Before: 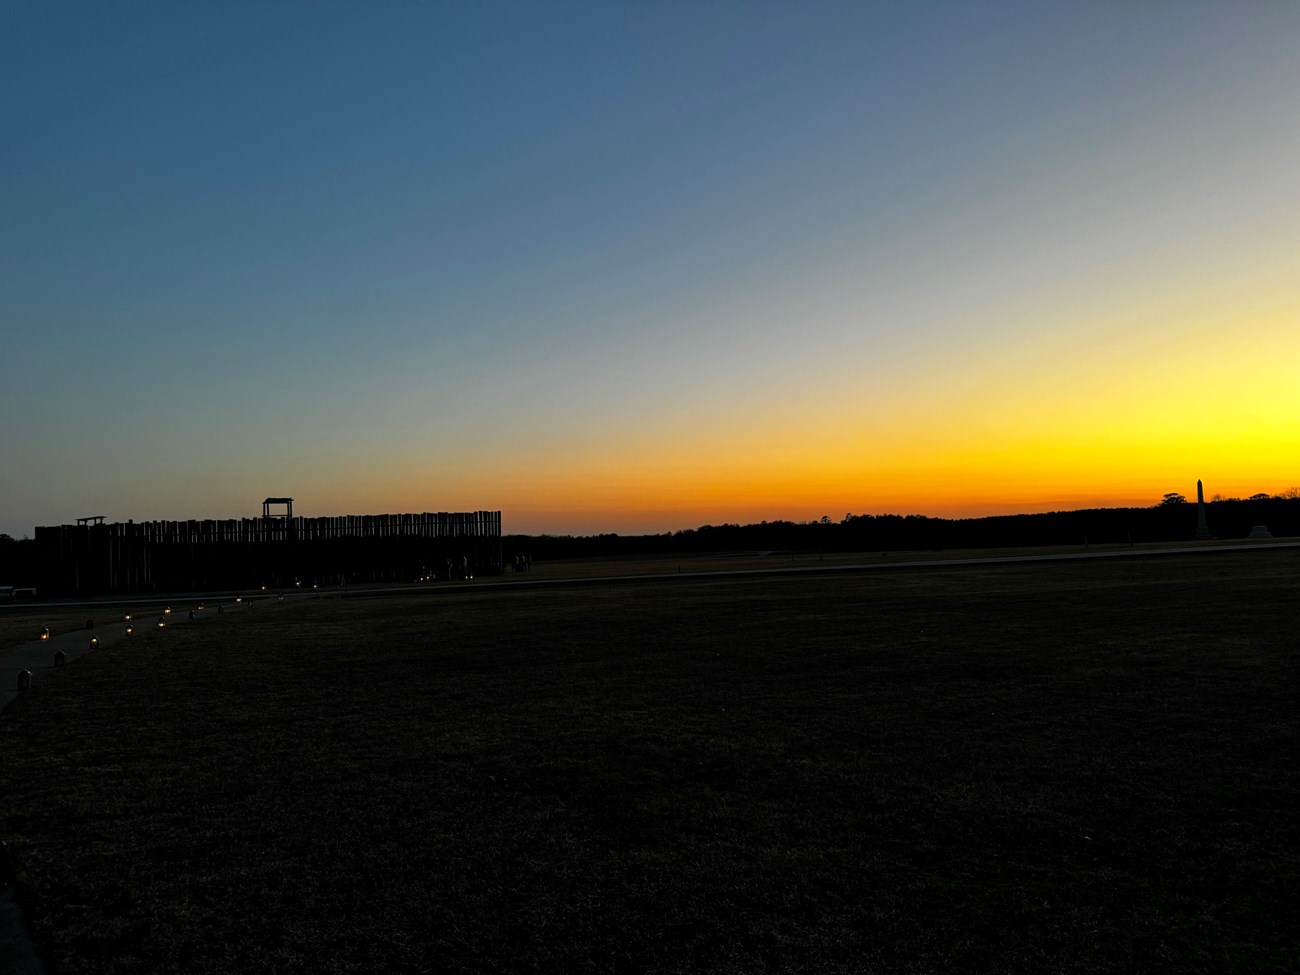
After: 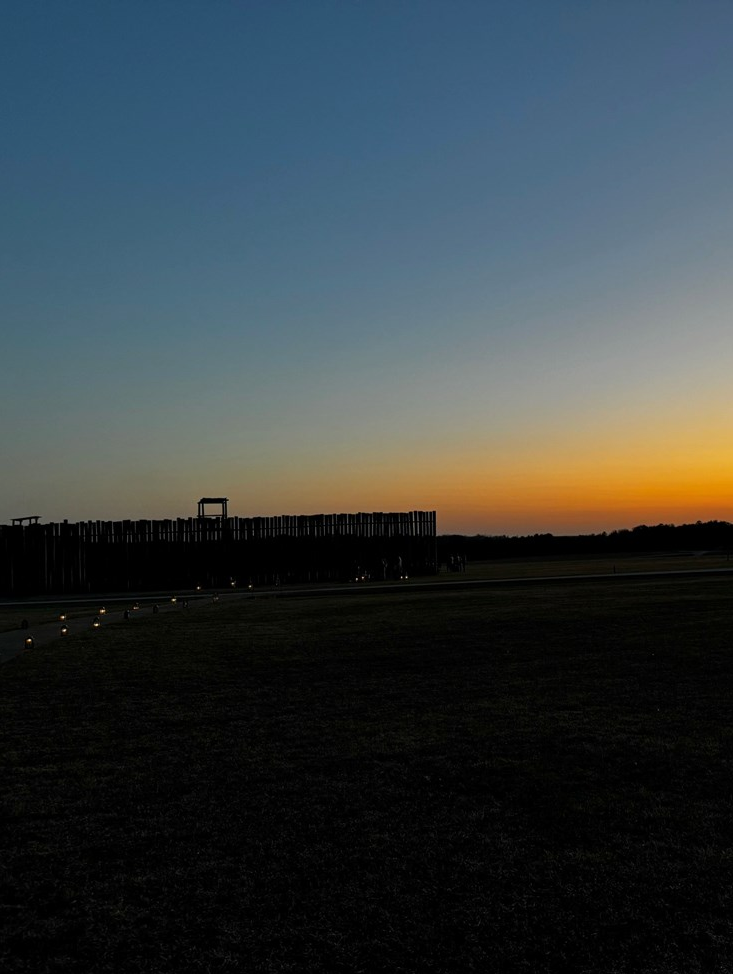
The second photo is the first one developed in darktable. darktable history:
exposure: exposure -0.17 EV, compensate exposure bias true, compensate highlight preservation false
crop: left 5.025%, right 38.584%
